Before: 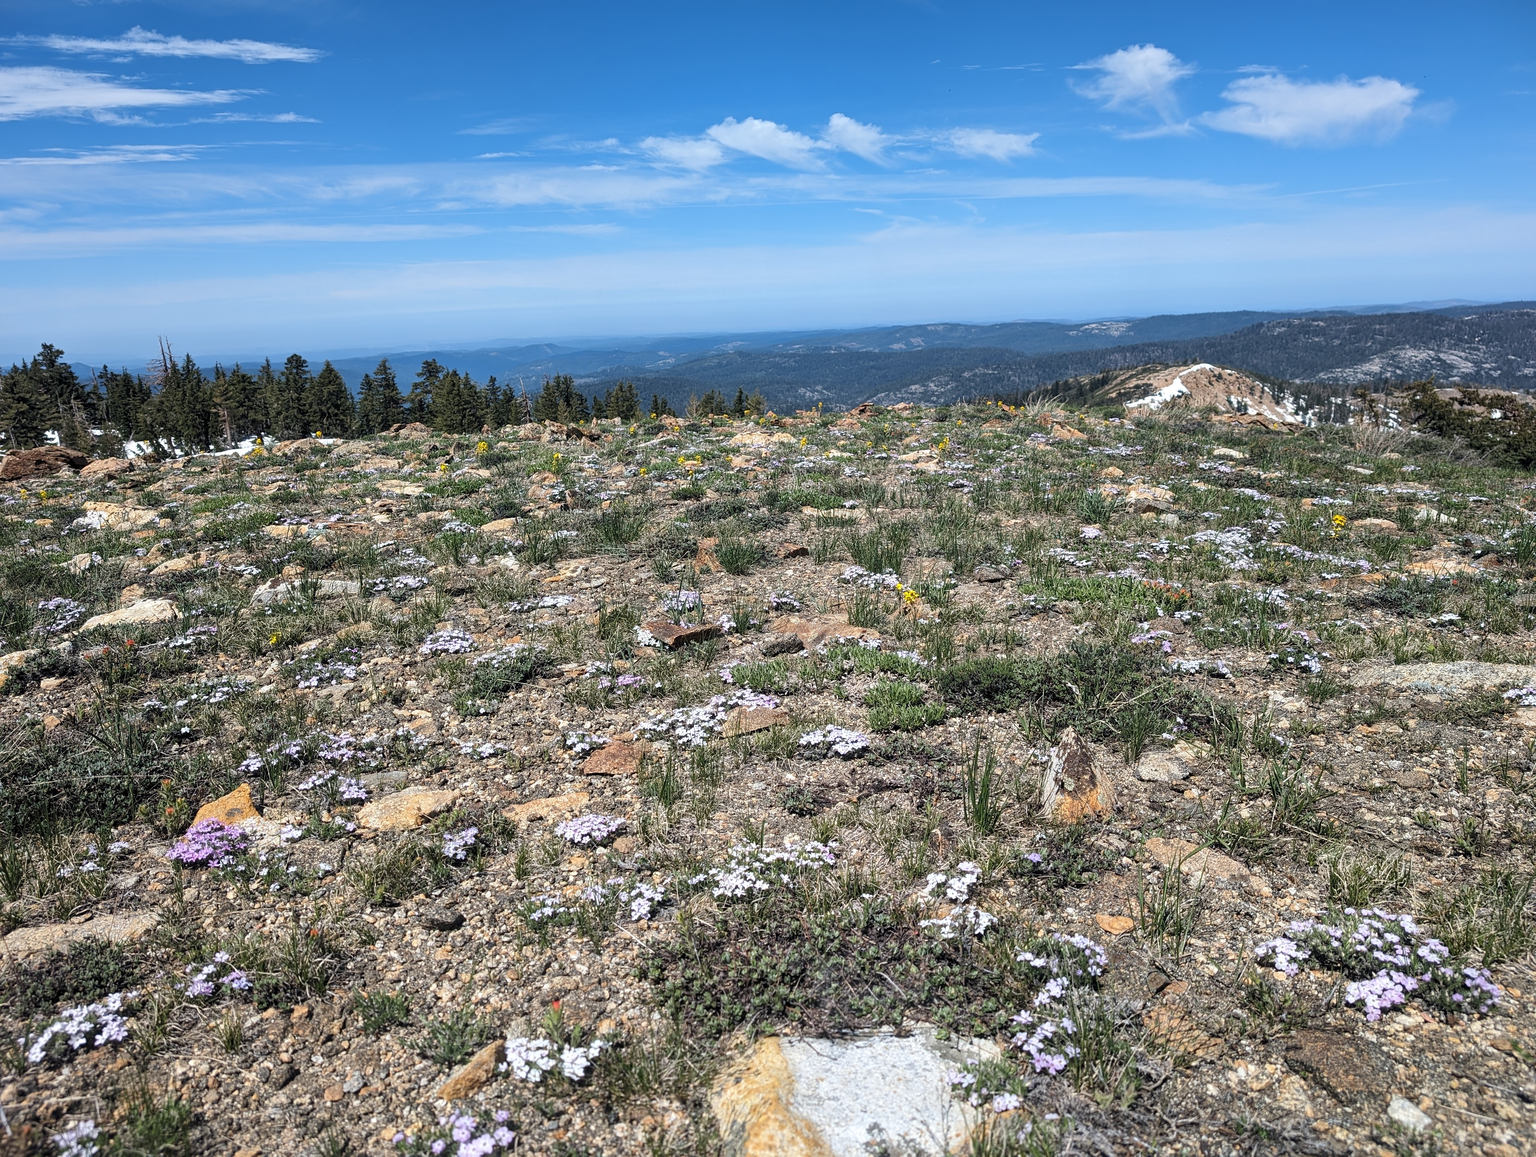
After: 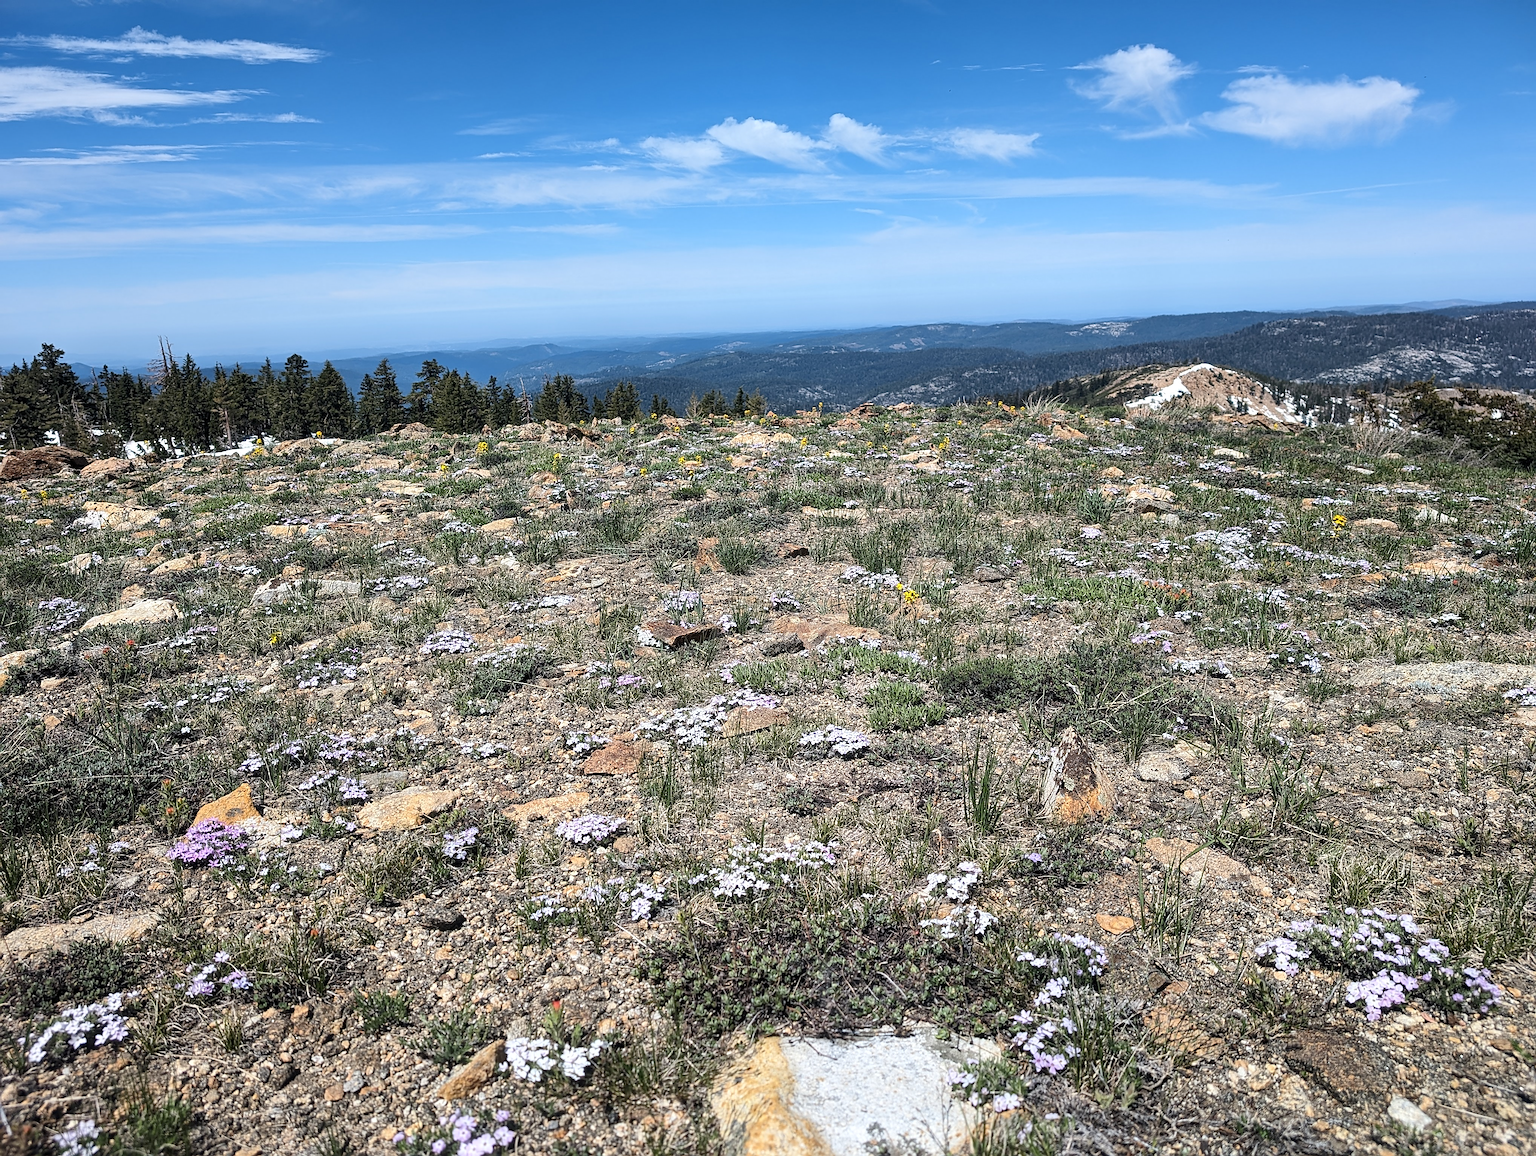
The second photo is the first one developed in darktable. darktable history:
sharpen: on, module defaults
contrast brightness saturation: contrast 0.14
